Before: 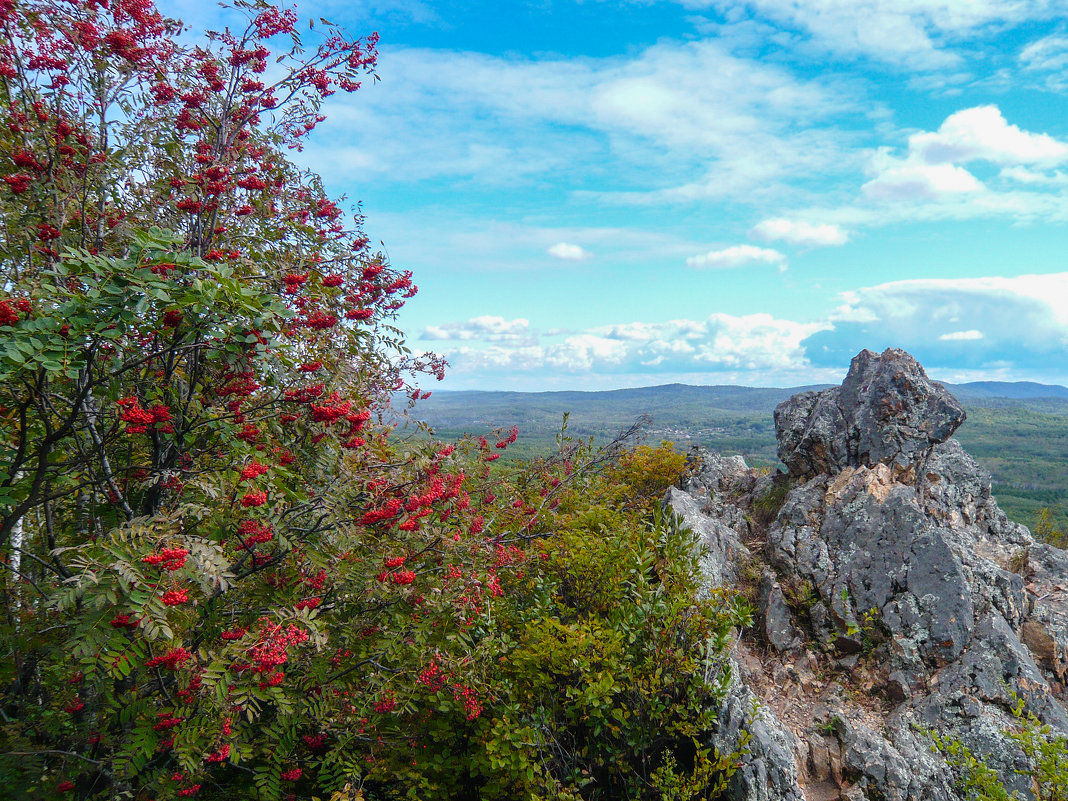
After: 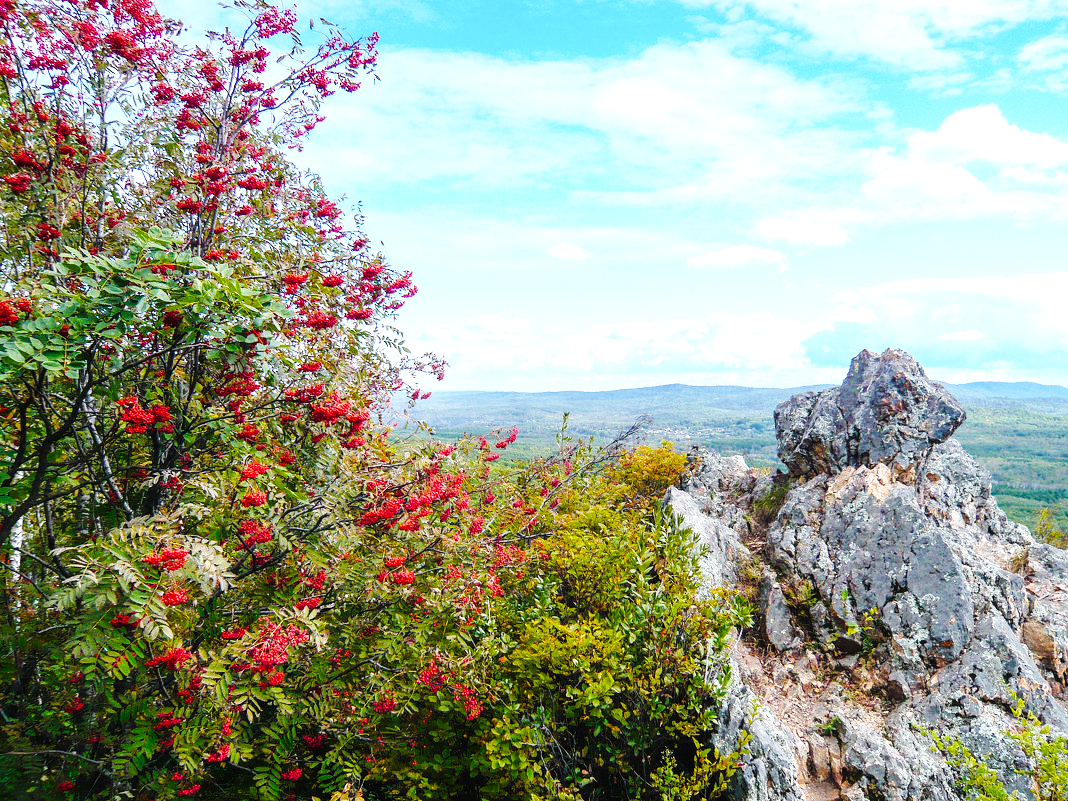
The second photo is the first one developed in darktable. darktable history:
exposure: black level correction 0, exposure 0.7 EV, compensate exposure bias true, compensate highlight preservation false
base curve: curves: ch0 [(0, 0) (0.036, 0.025) (0.121, 0.166) (0.206, 0.329) (0.605, 0.79) (1, 1)], preserve colors none
